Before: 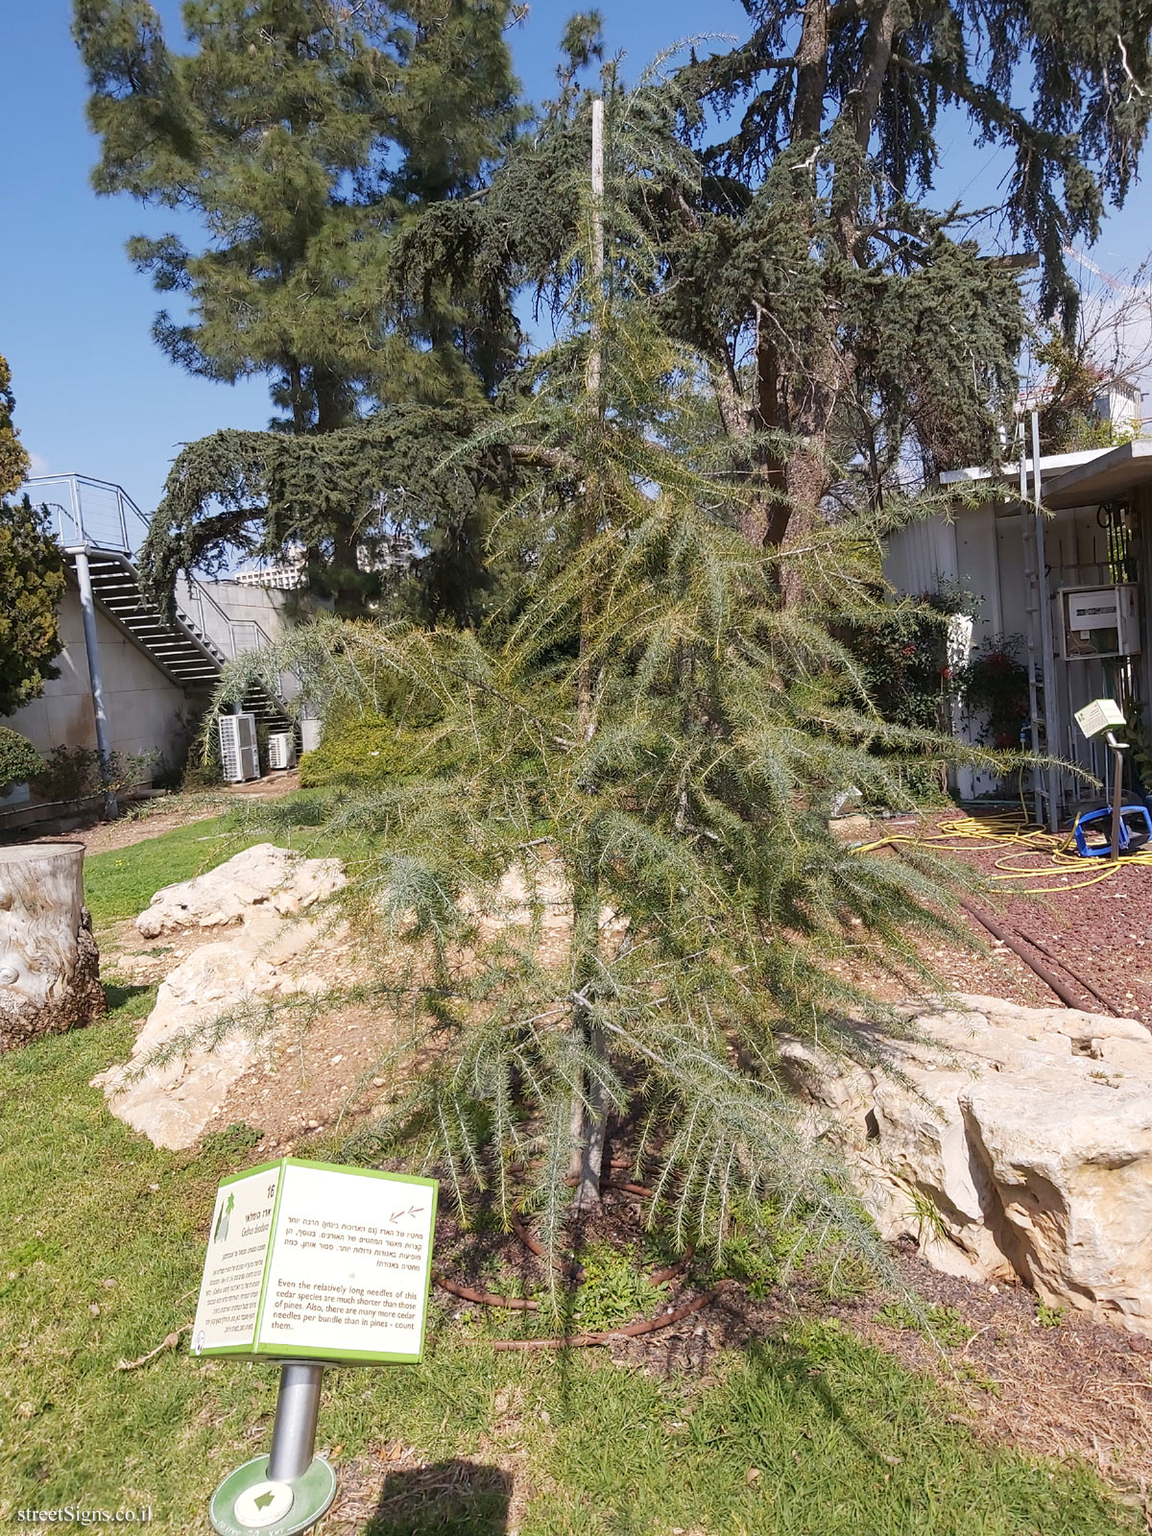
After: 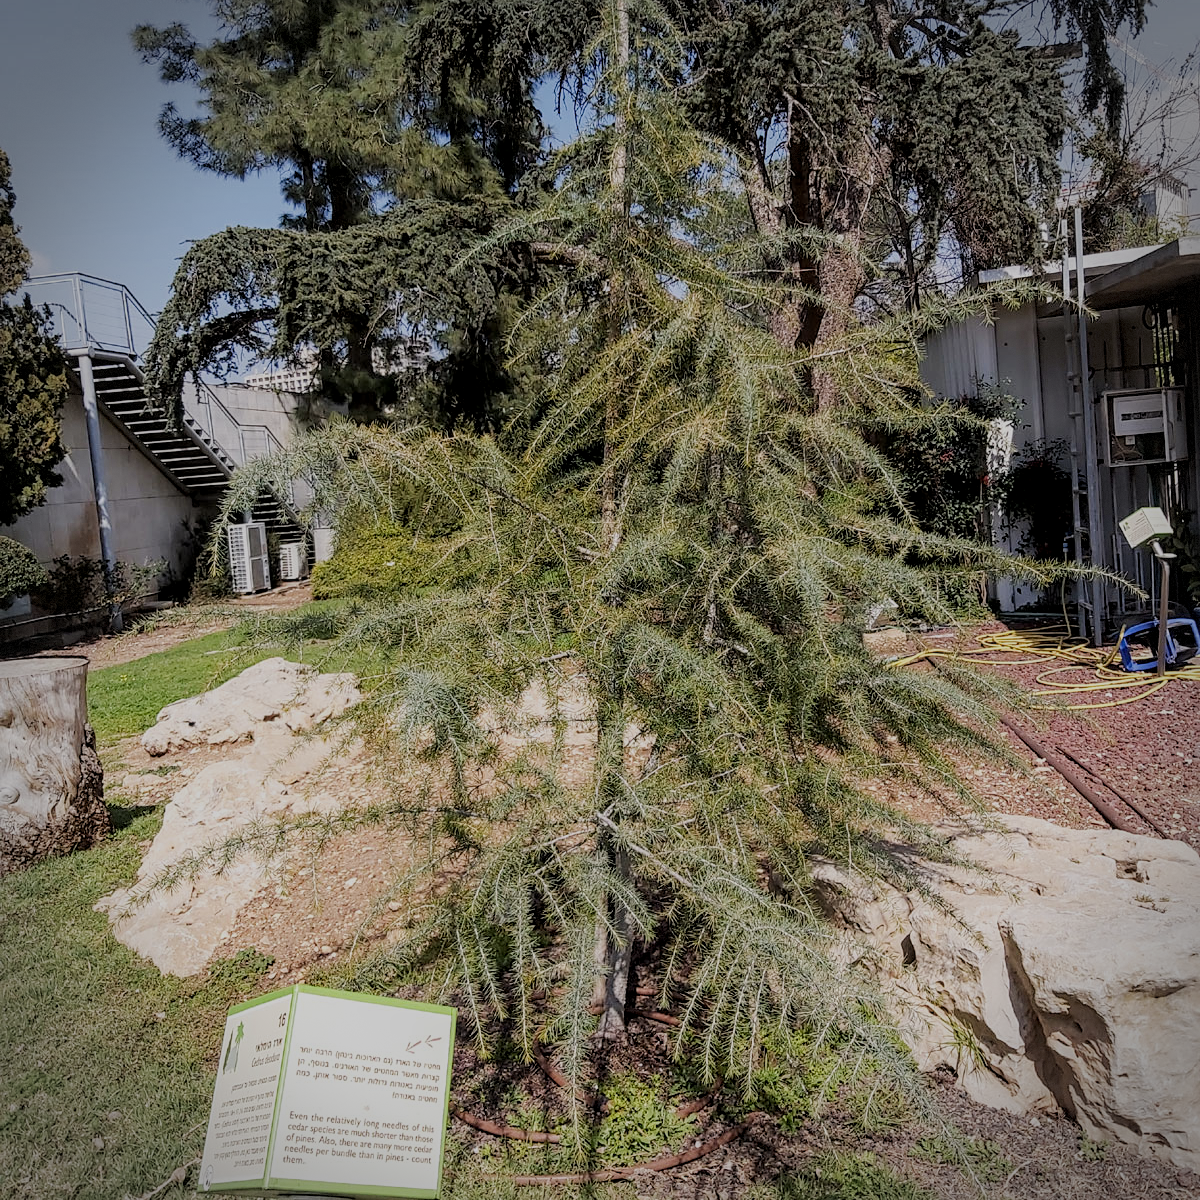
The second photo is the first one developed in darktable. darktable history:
local contrast: on, module defaults
crop: top 13.819%, bottom 11.169%
exposure: exposure -0.293 EV, compensate highlight preservation false
sharpen: amount 0.2
vignetting: dithering 8-bit output, unbound false
filmic rgb: black relative exposure -6.98 EV, white relative exposure 5.63 EV, hardness 2.86
